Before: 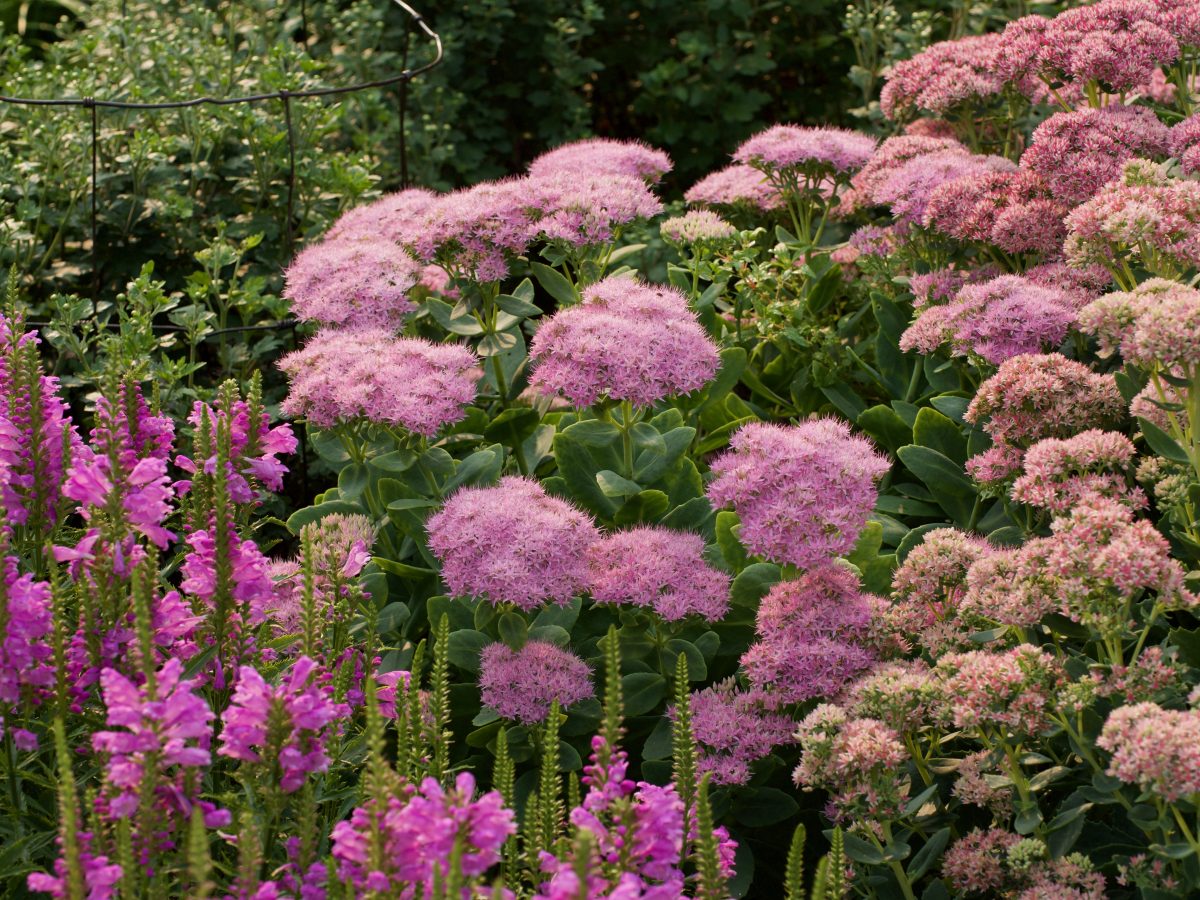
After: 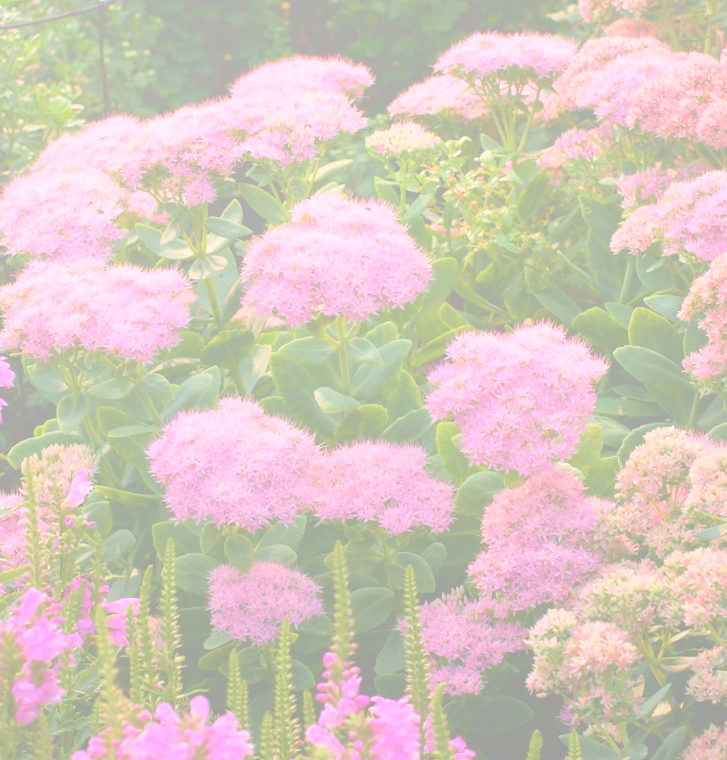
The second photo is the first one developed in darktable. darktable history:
crop and rotate: left 22.918%, top 5.629%, right 14.711%, bottom 2.247%
contrast brightness saturation: contrast 0.1, saturation -0.3
white balance: red 1.009, blue 1.027
rotate and perspective: rotation -3°, crop left 0.031, crop right 0.968, crop top 0.07, crop bottom 0.93
bloom: size 70%, threshold 25%, strength 70%
exposure: exposure 0.3 EV, compensate highlight preservation false
color correction: highlights a* 0.003, highlights b* -0.283
